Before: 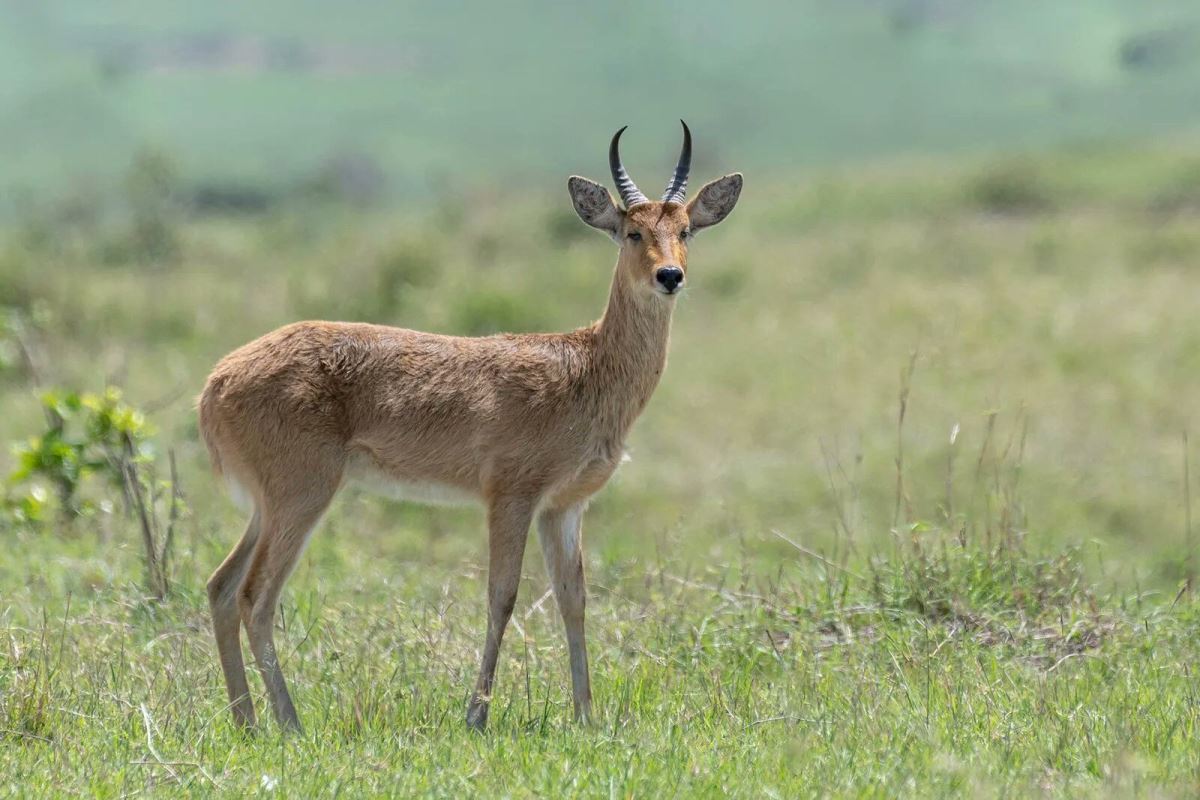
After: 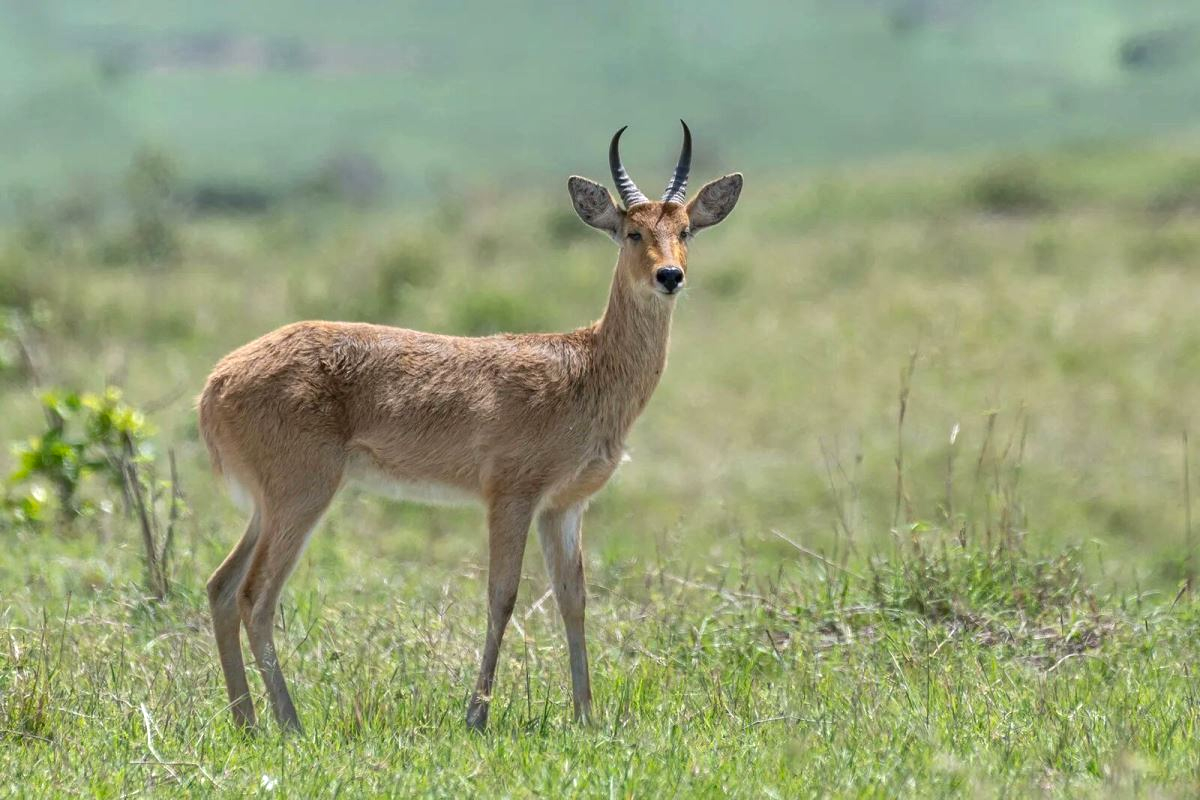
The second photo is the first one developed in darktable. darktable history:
exposure: exposure 0.222 EV, compensate highlight preservation false
shadows and highlights: low approximation 0.01, soften with gaussian
